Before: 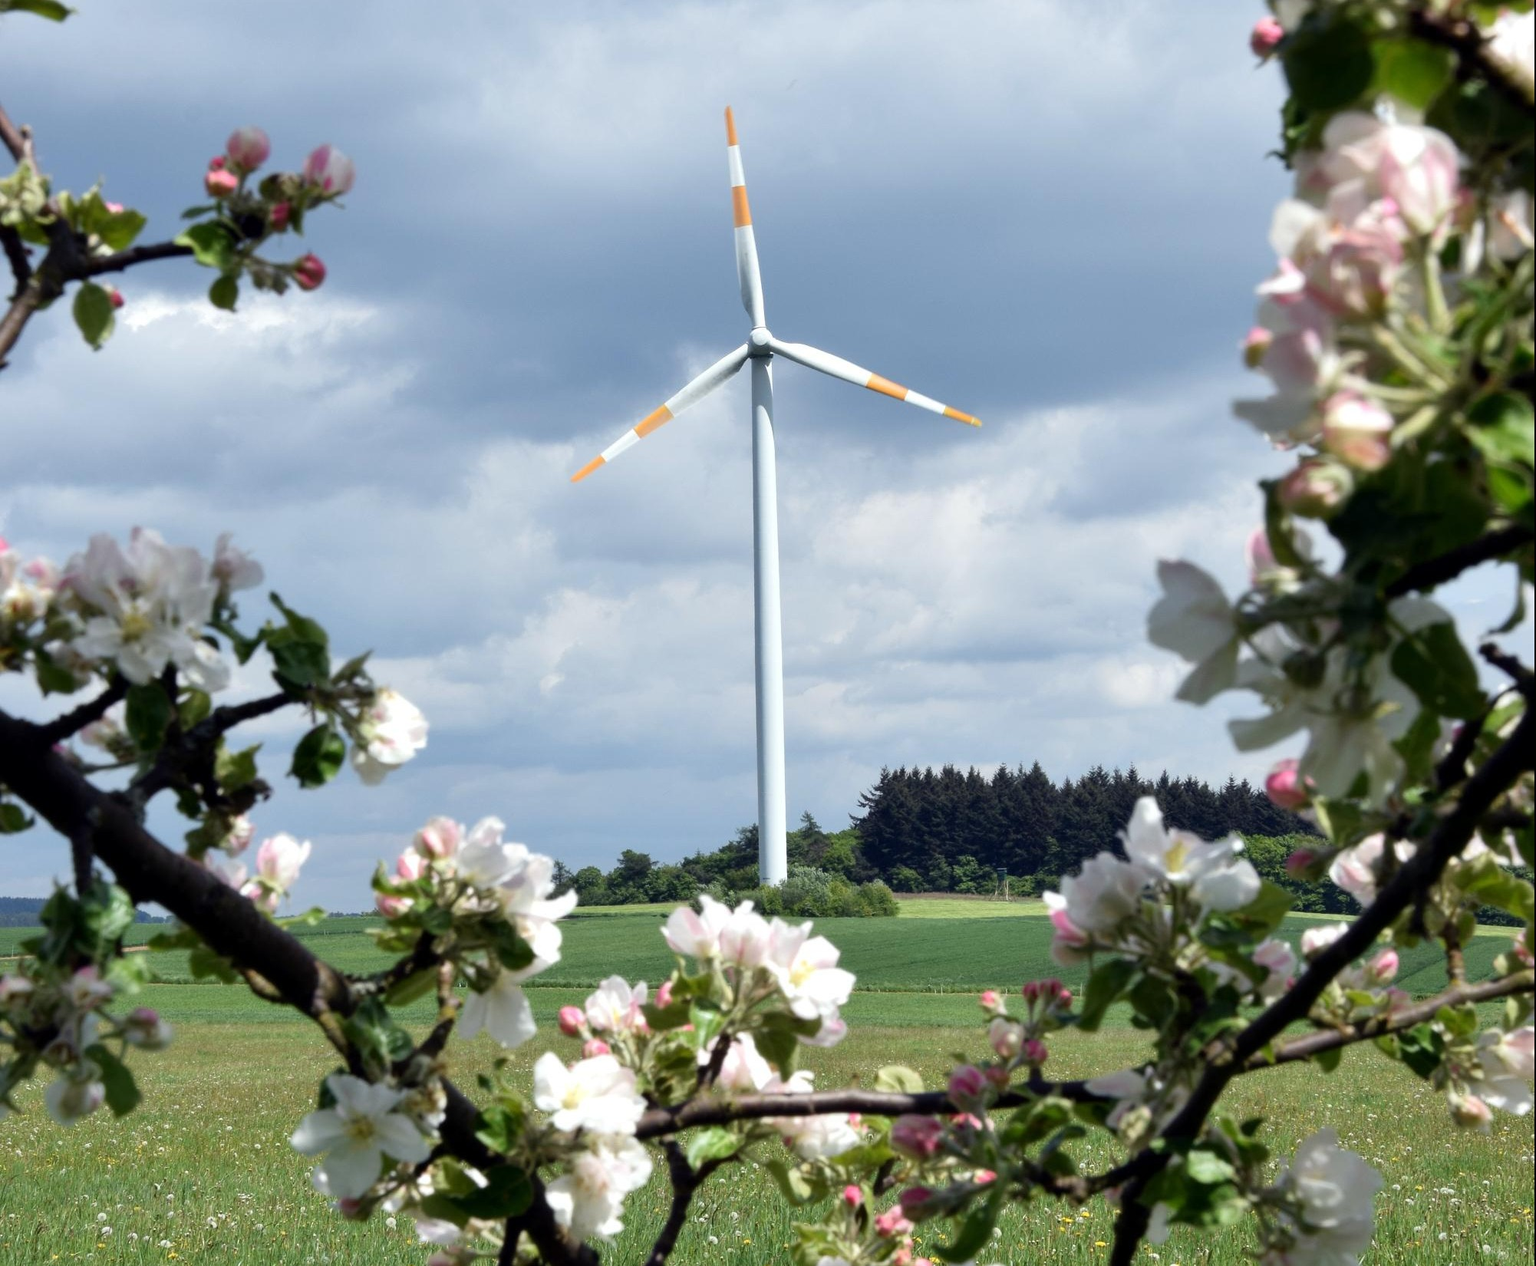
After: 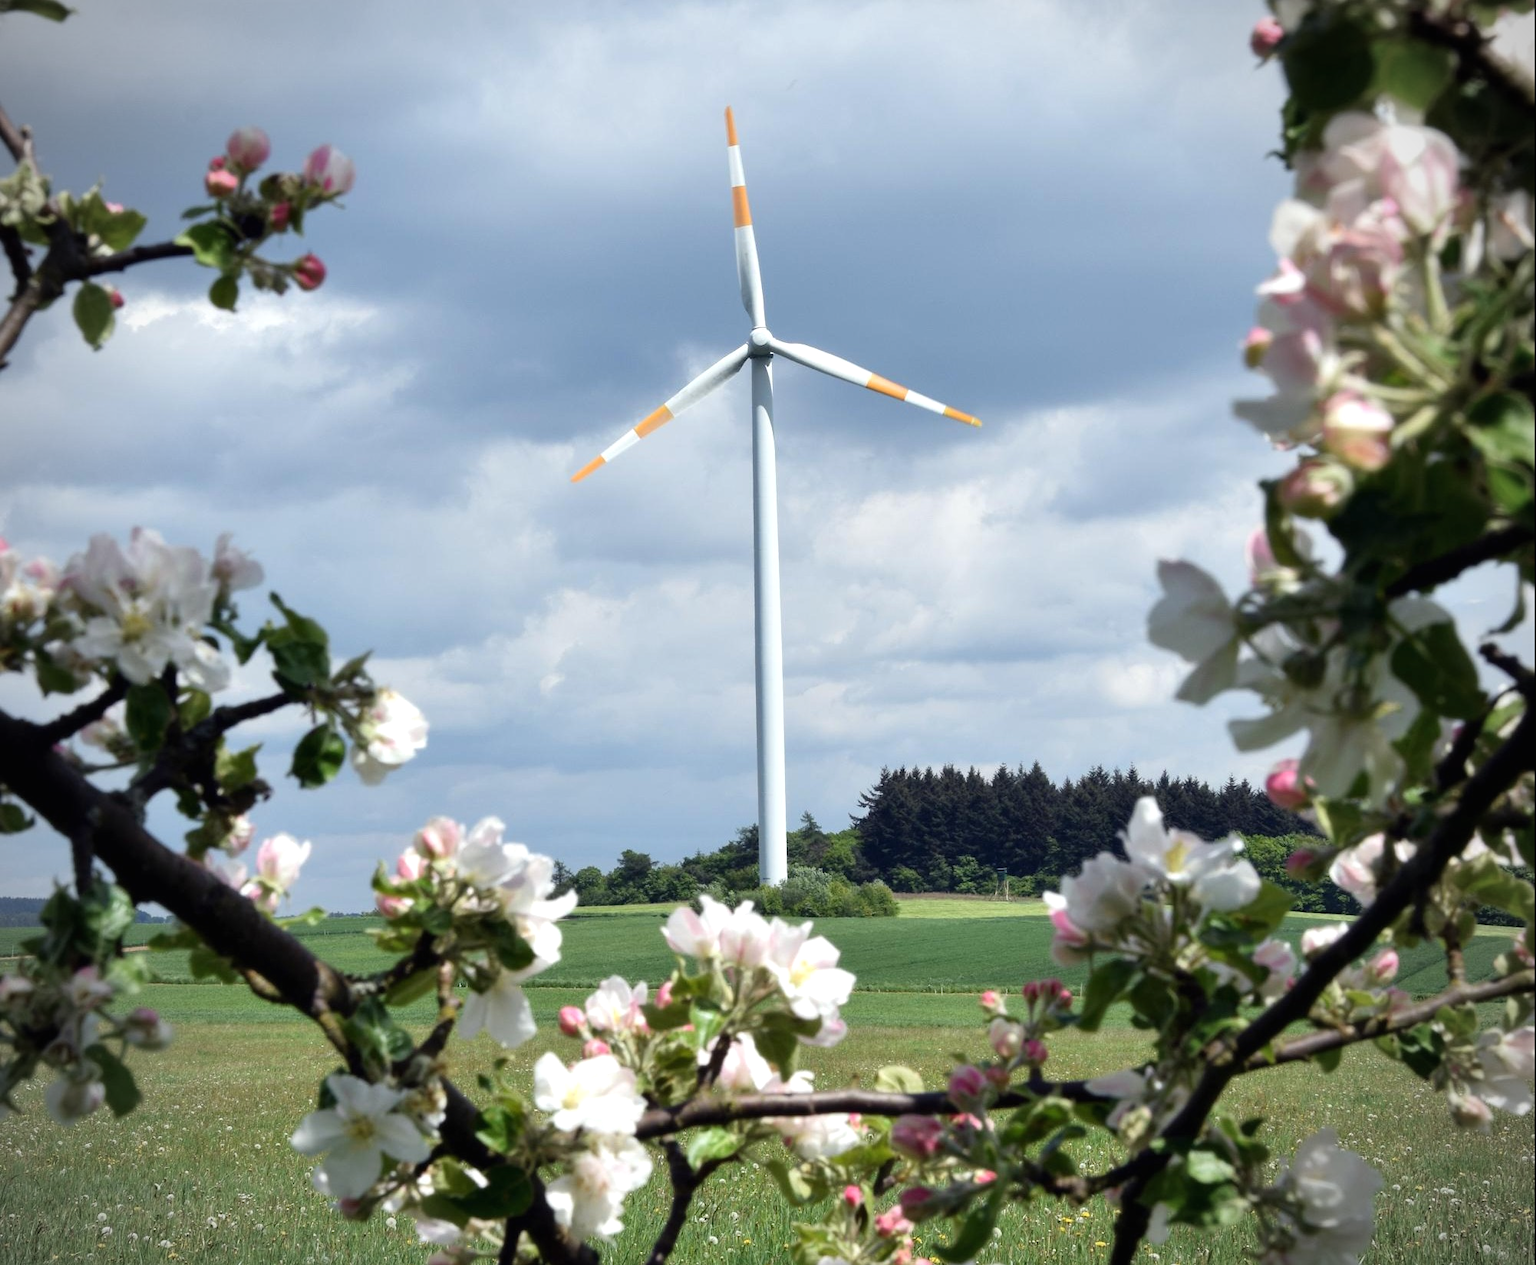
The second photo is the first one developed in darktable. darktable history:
exposure: black level correction -0.001, exposure 0.08 EV, compensate highlight preservation false
vignetting: unbound false
